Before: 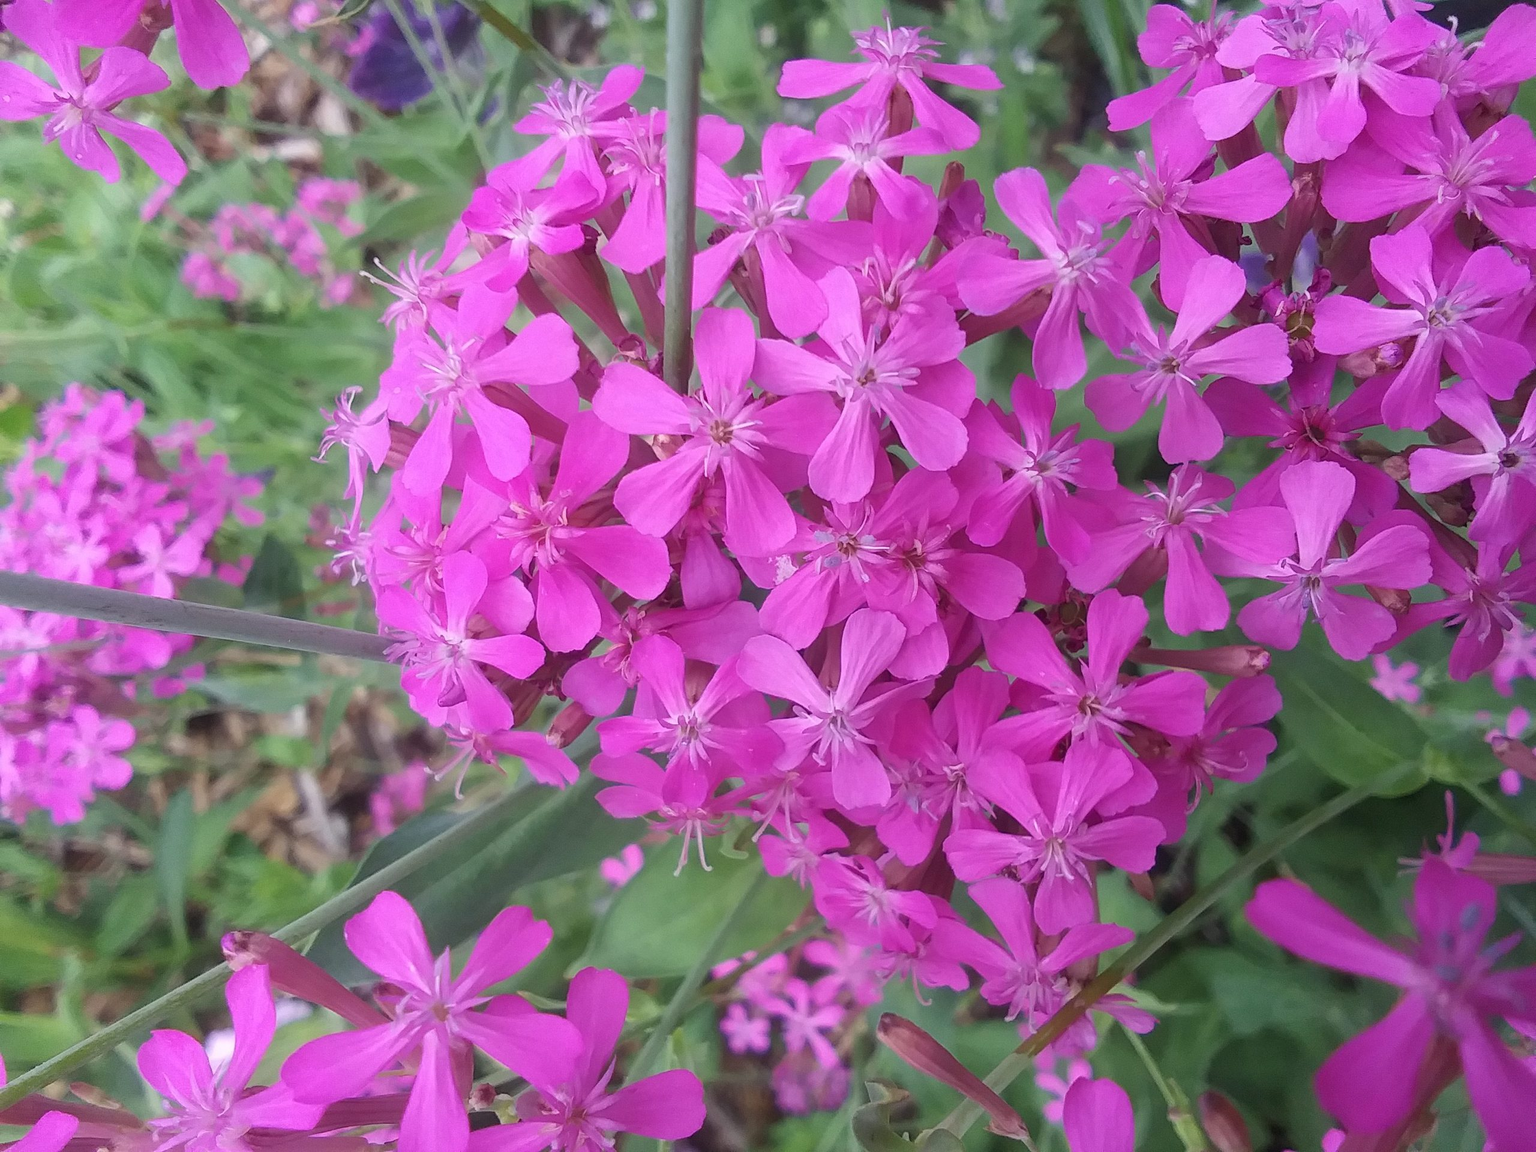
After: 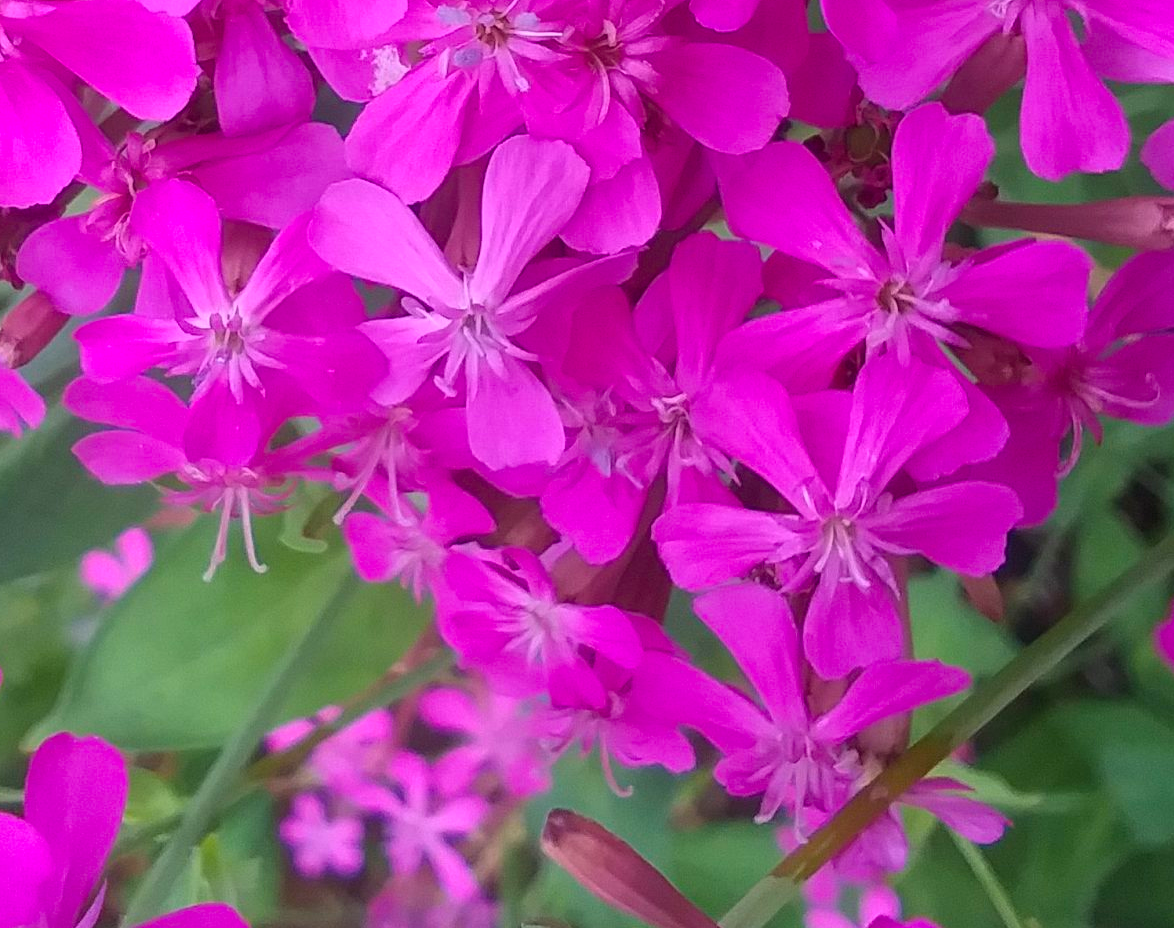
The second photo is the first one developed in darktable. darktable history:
crop: left 35.976%, top 45.819%, right 18.162%, bottom 5.807%
color balance rgb: linear chroma grading › global chroma 9.31%, global vibrance 41.49%
